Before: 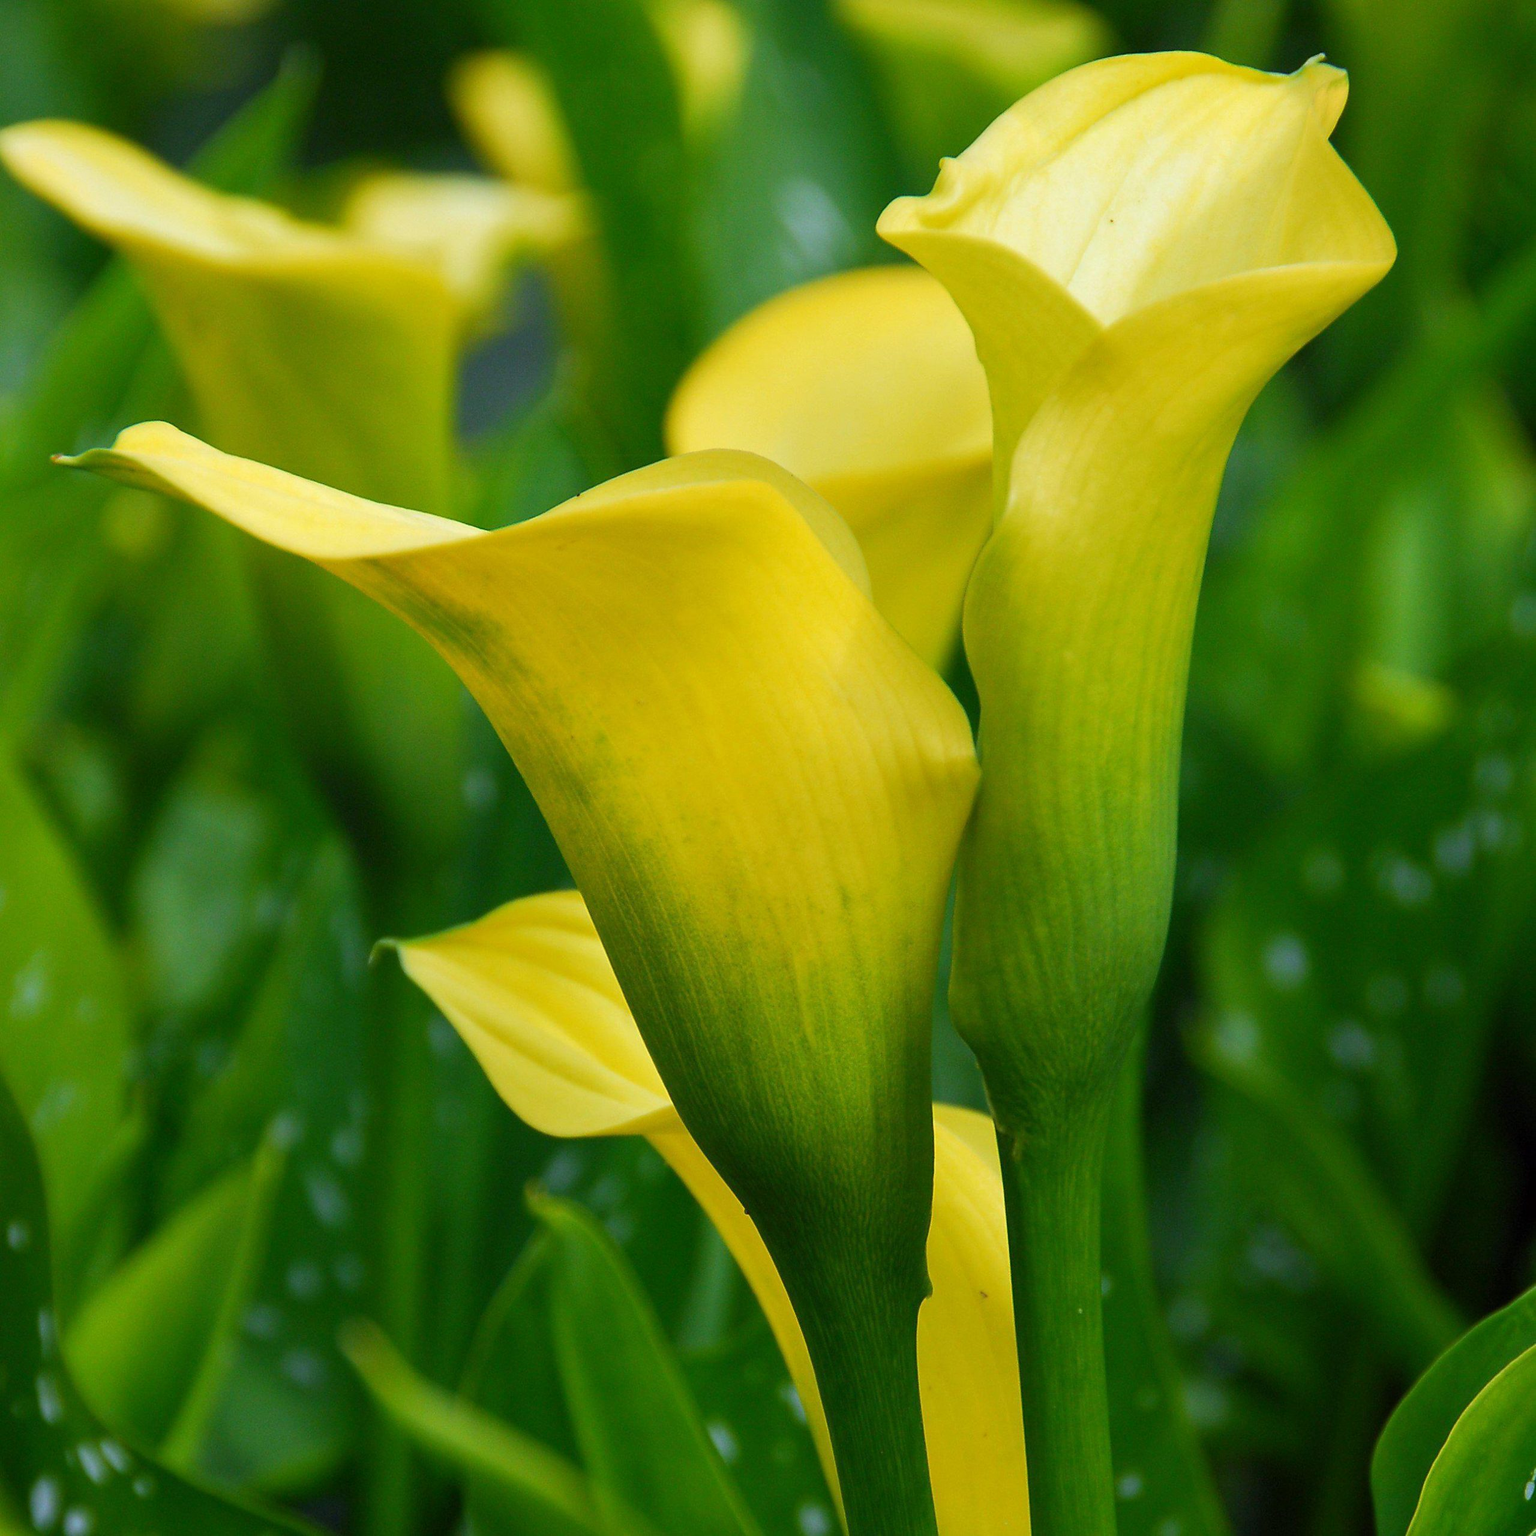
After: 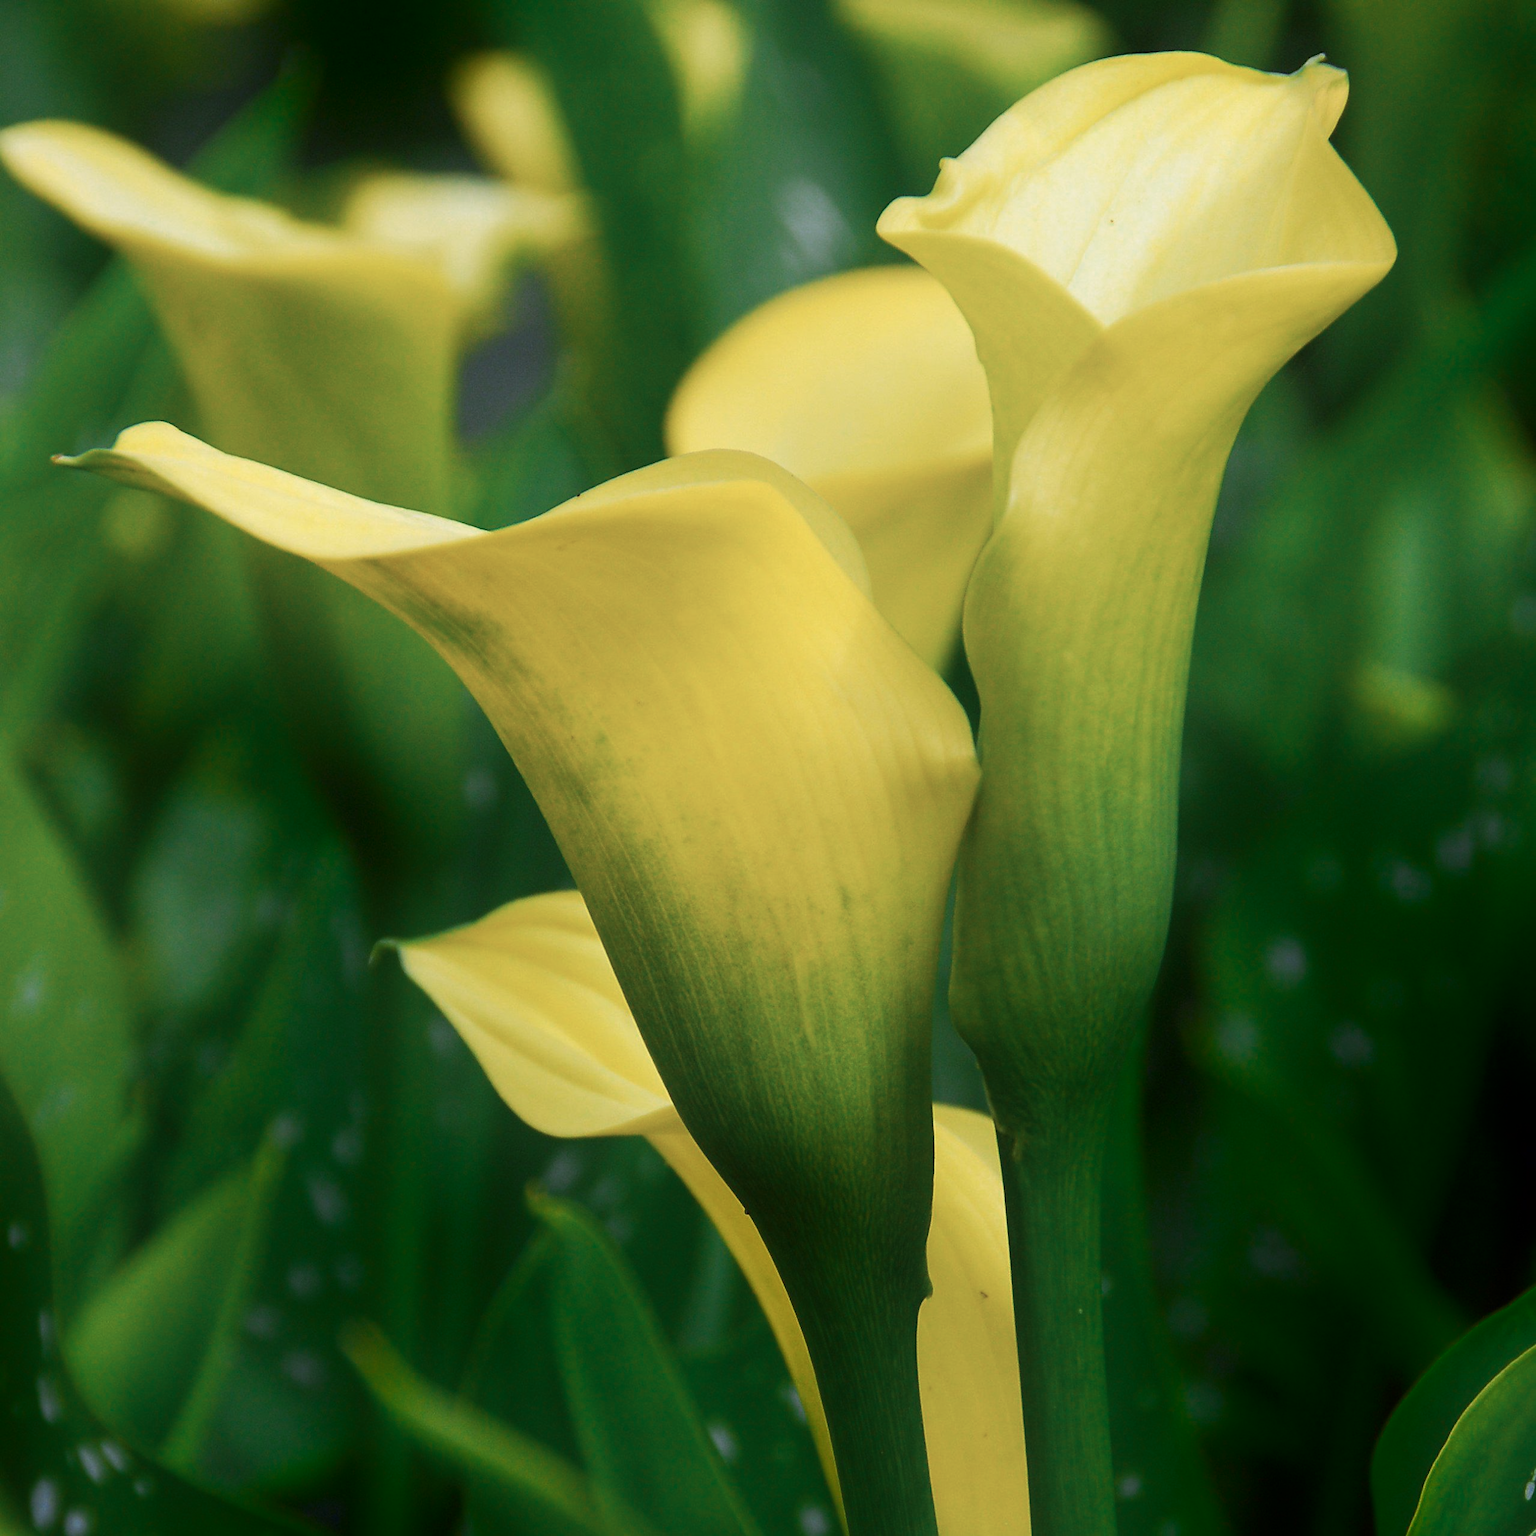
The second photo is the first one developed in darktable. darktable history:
exposure: exposure -0.064 EV, compensate highlight preservation false
color contrast: green-magenta contrast 0.8, blue-yellow contrast 1.1, unbound 0
shadows and highlights: shadows -70, highlights 35, soften with gaussian
color zones: curves: ch0 [(0, 0.5) (0.125, 0.4) (0.25, 0.5) (0.375, 0.4) (0.5, 0.4) (0.625, 0.35) (0.75, 0.35) (0.875, 0.5)]; ch1 [(0, 0.35) (0.125, 0.45) (0.25, 0.35) (0.375, 0.35) (0.5, 0.35) (0.625, 0.35) (0.75, 0.45) (0.875, 0.35)]; ch2 [(0, 0.6) (0.125, 0.5) (0.25, 0.5) (0.375, 0.6) (0.5, 0.6) (0.625, 0.5) (0.75, 0.5) (0.875, 0.5)]
